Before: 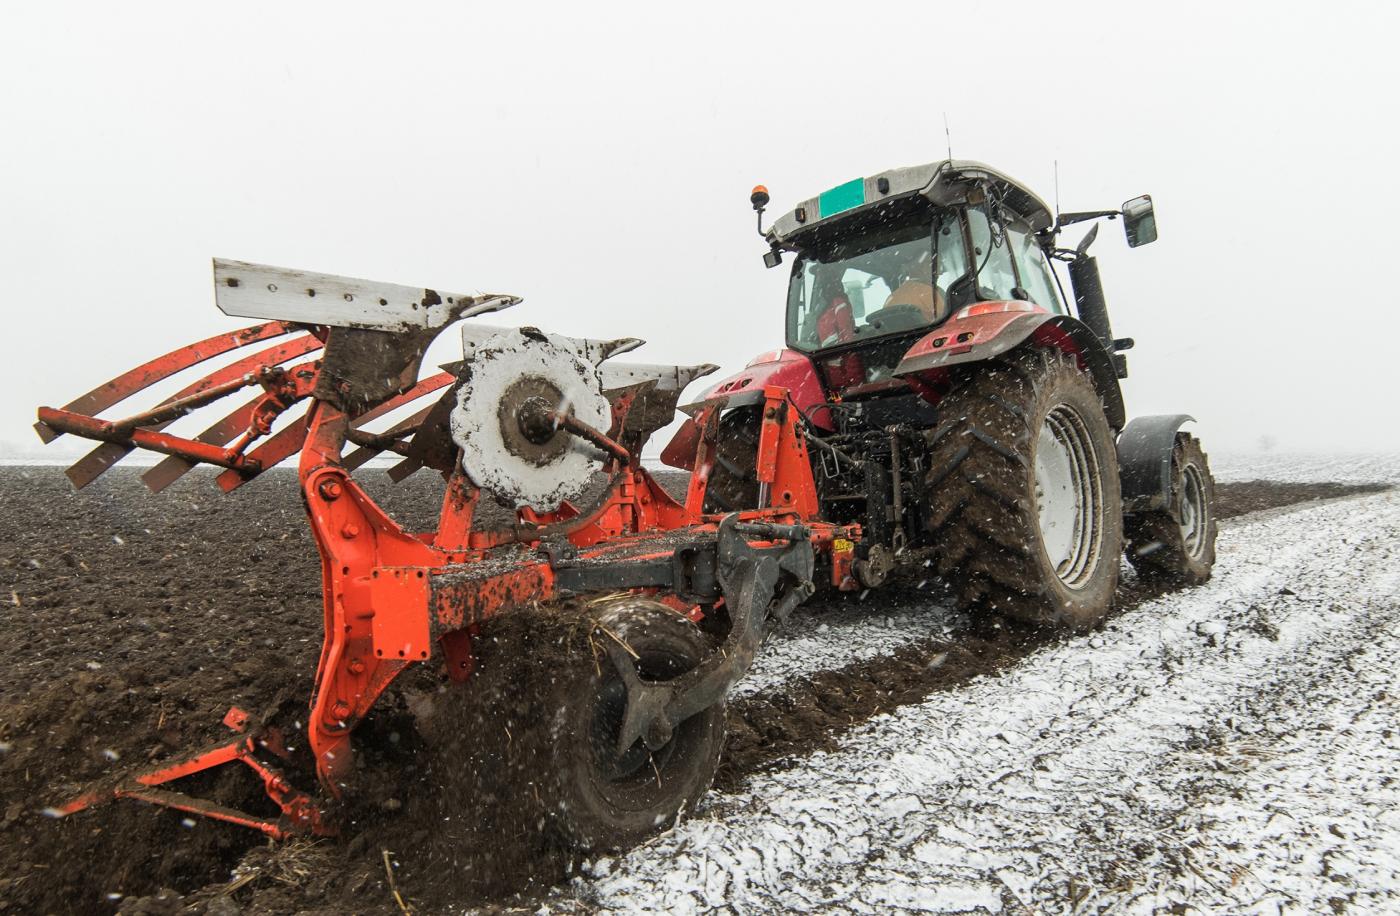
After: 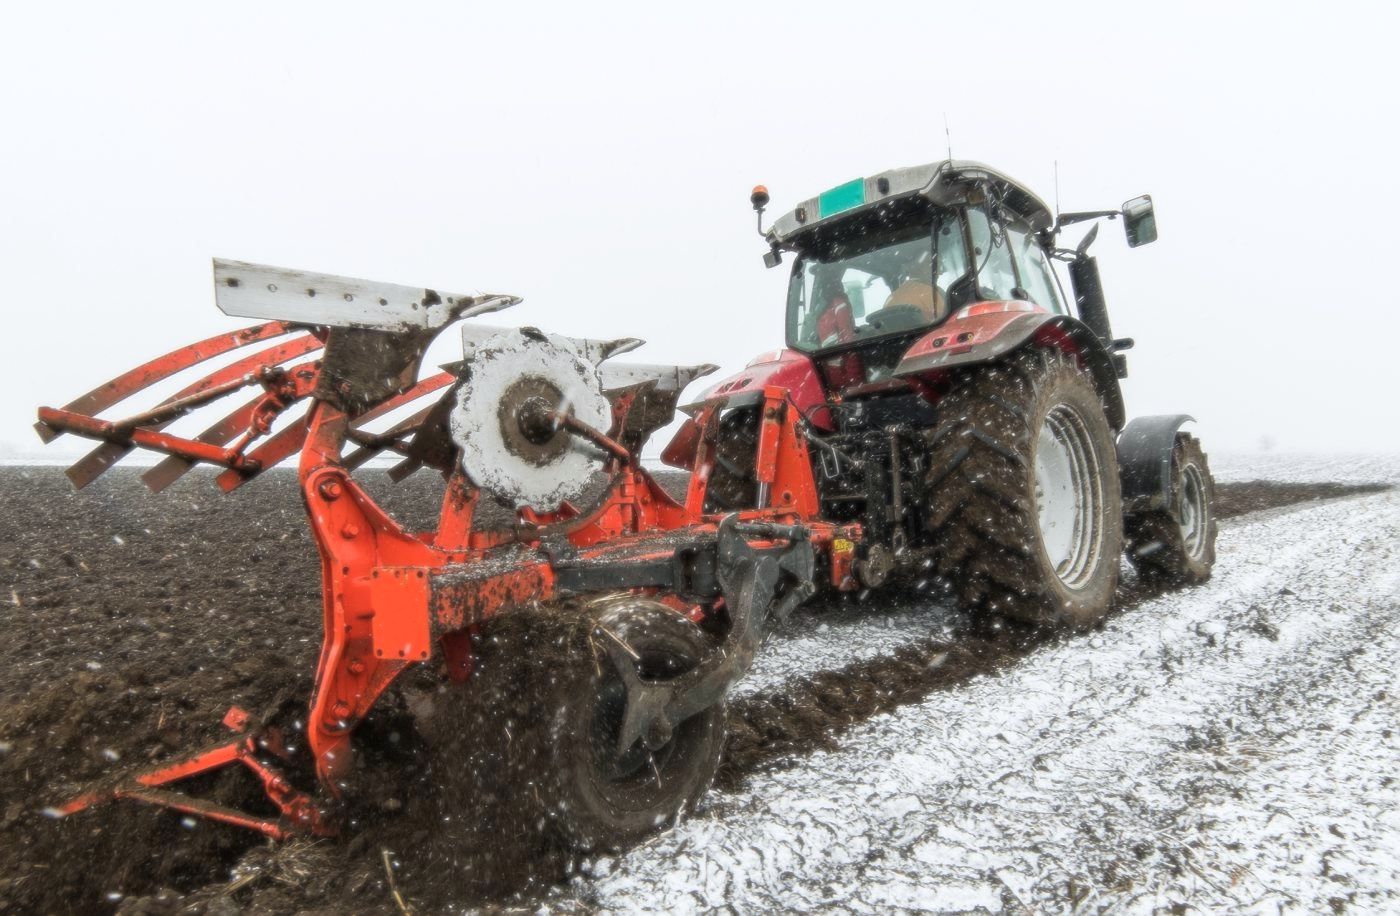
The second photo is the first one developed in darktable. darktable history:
sharpen: on, module defaults
color balance rgb: linear chroma grading › global chroma -0.67%
white balance: red 0.98, blue 1.034
soften: size 8.67%, mix 49%
